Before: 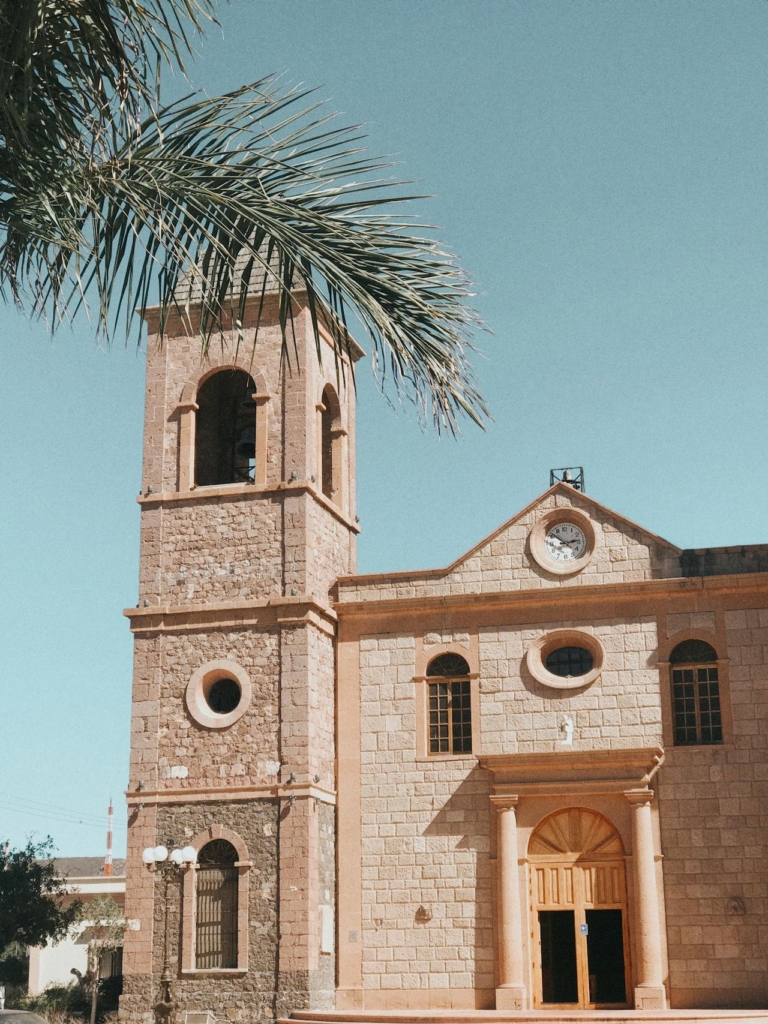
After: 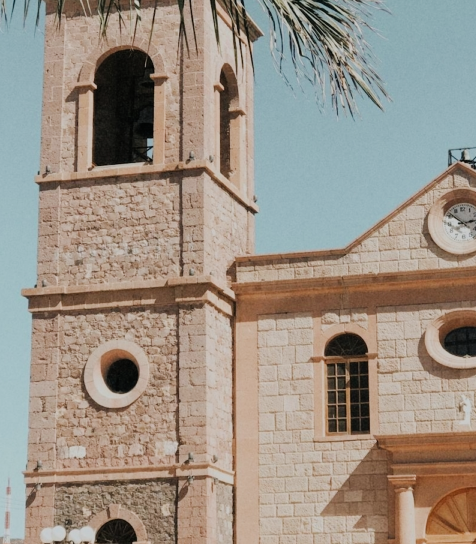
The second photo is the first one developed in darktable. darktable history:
filmic rgb: black relative exposure -7.65 EV, white relative exposure 4.56 EV, hardness 3.61, contrast 1.05
contrast brightness saturation: saturation -0.05
crop: left 13.312%, top 31.28%, right 24.627%, bottom 15.582%
